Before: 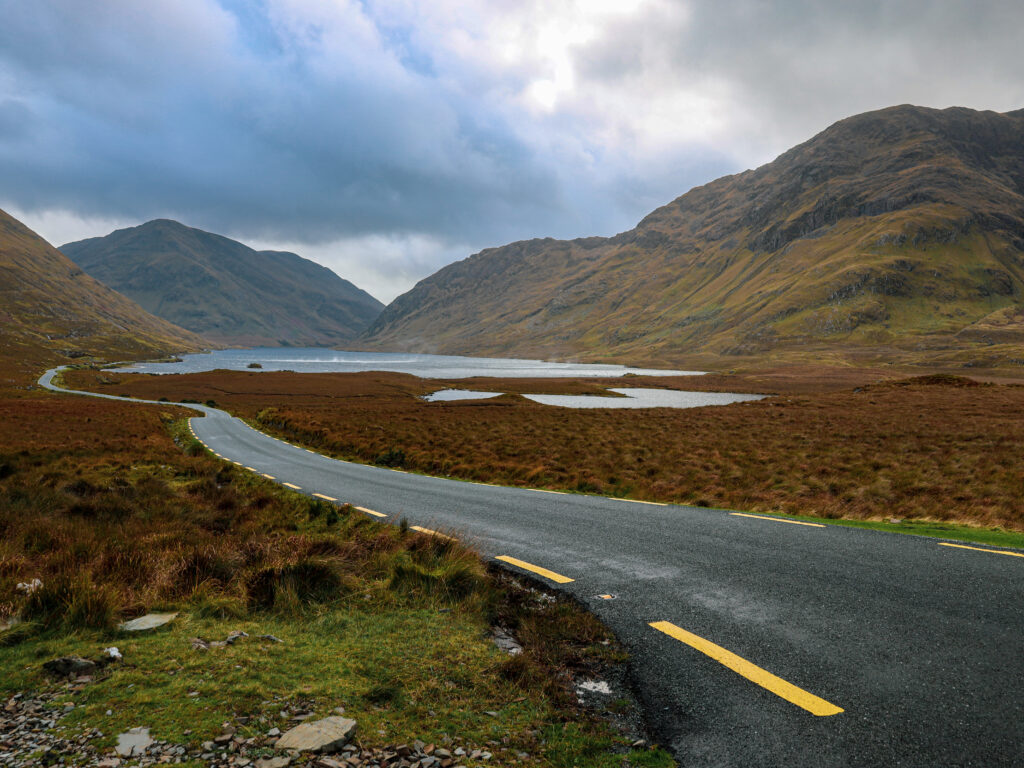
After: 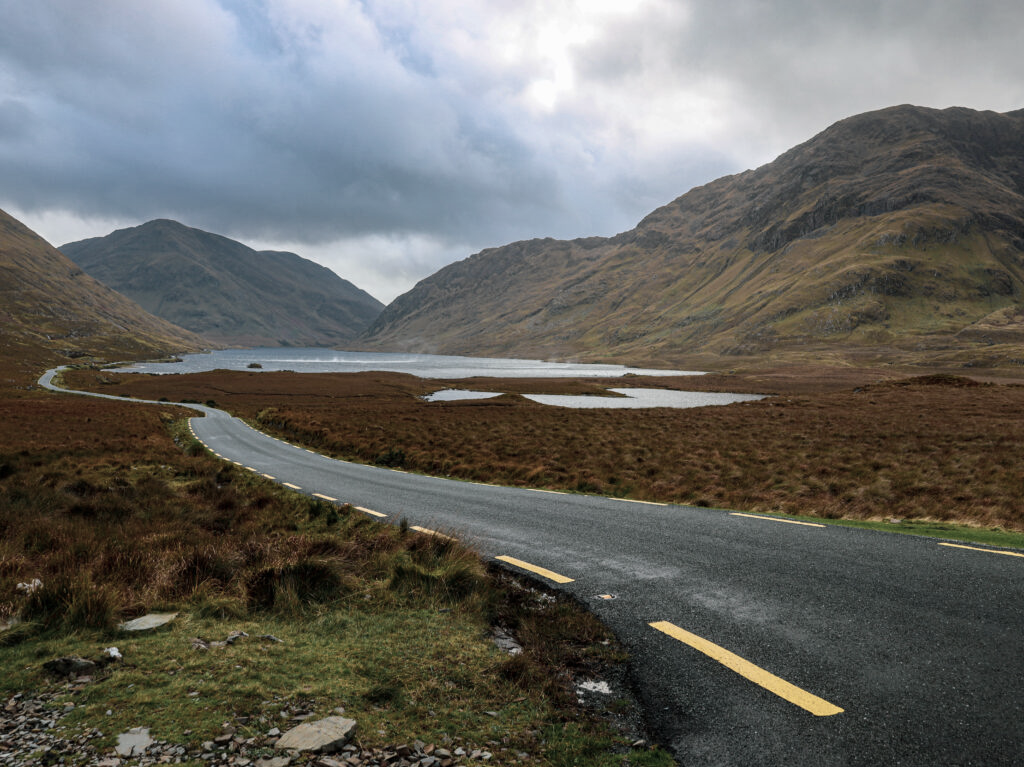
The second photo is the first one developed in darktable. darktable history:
tone equalizer: on, module defaults
contrast brightness saturation: contrast 0.1, saturation -0.36
crop: bottom 0.071%
